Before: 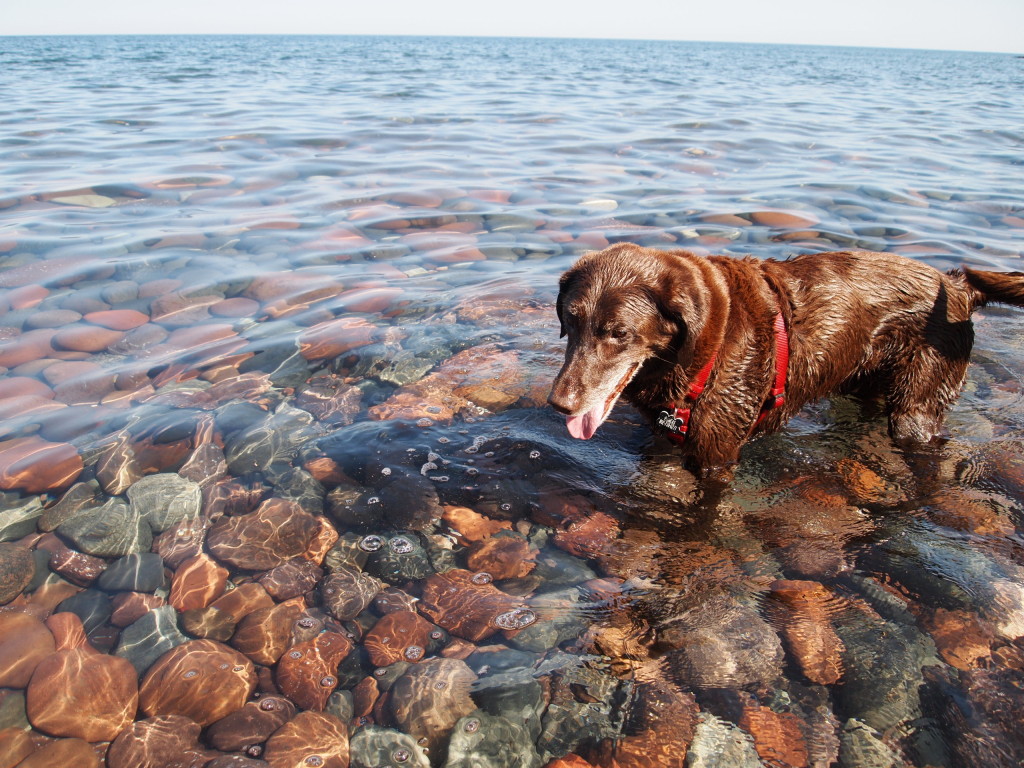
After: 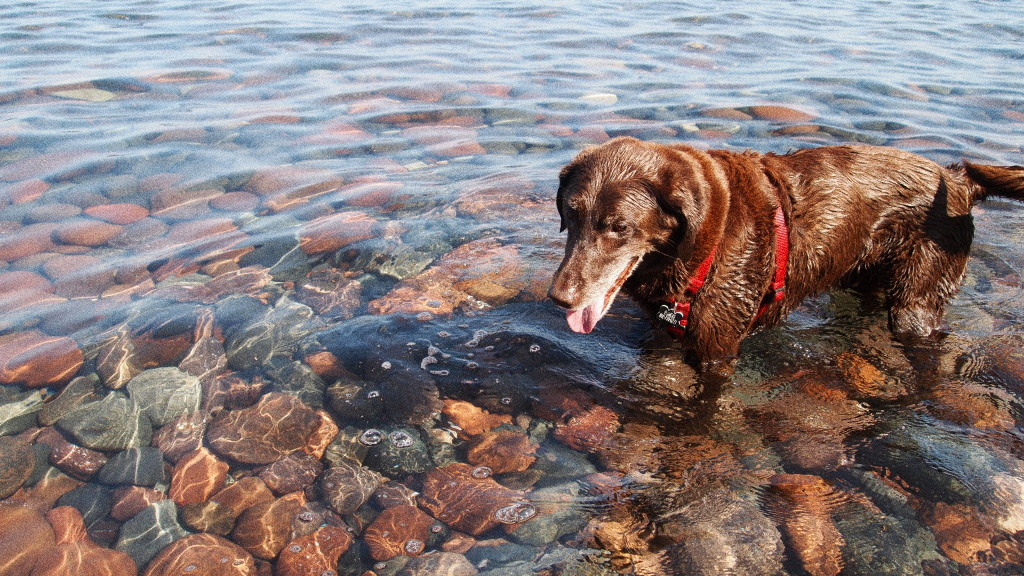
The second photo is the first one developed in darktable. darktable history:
grain: coarseness 0.09 ISO, strength 40%
levels: levels [0, 0.499, 1]
crop: top 13.819%, bottom 11.169%
